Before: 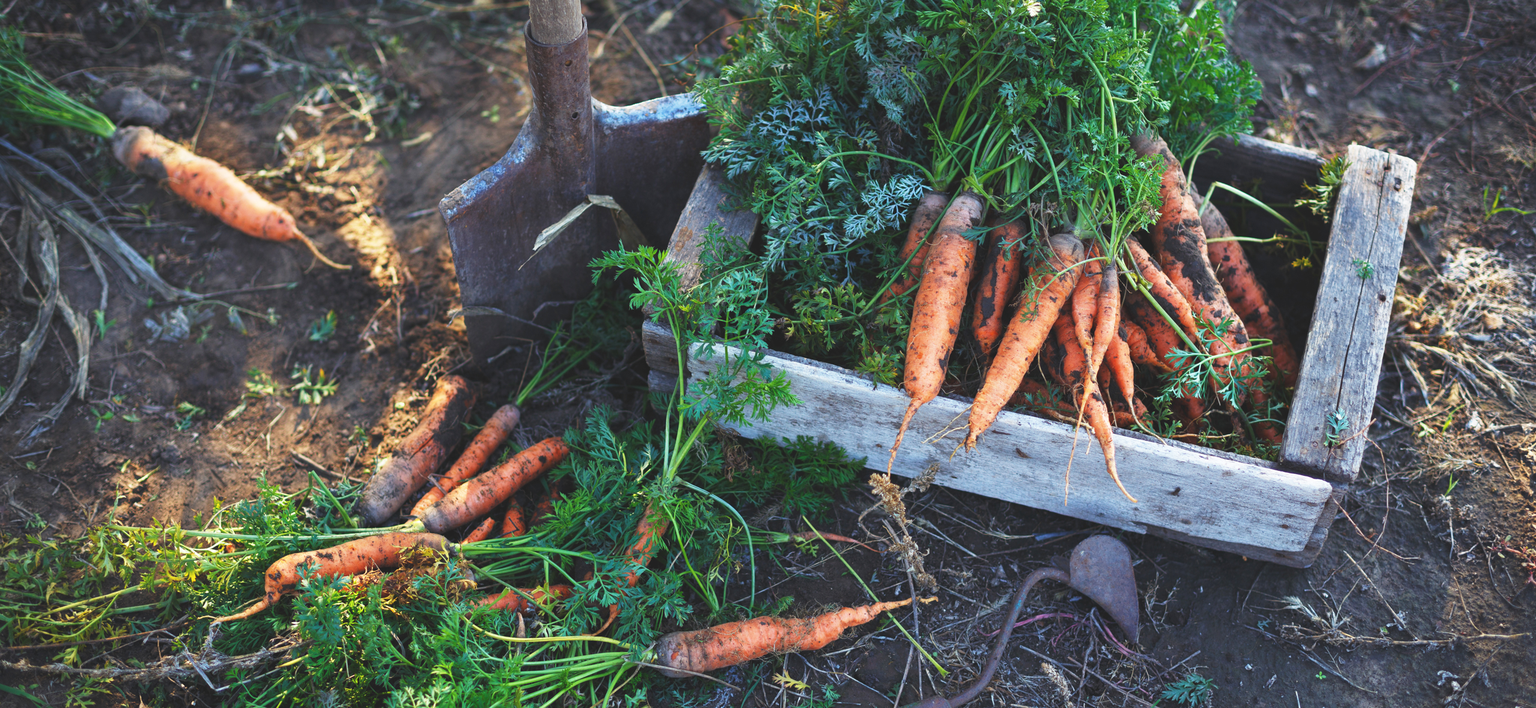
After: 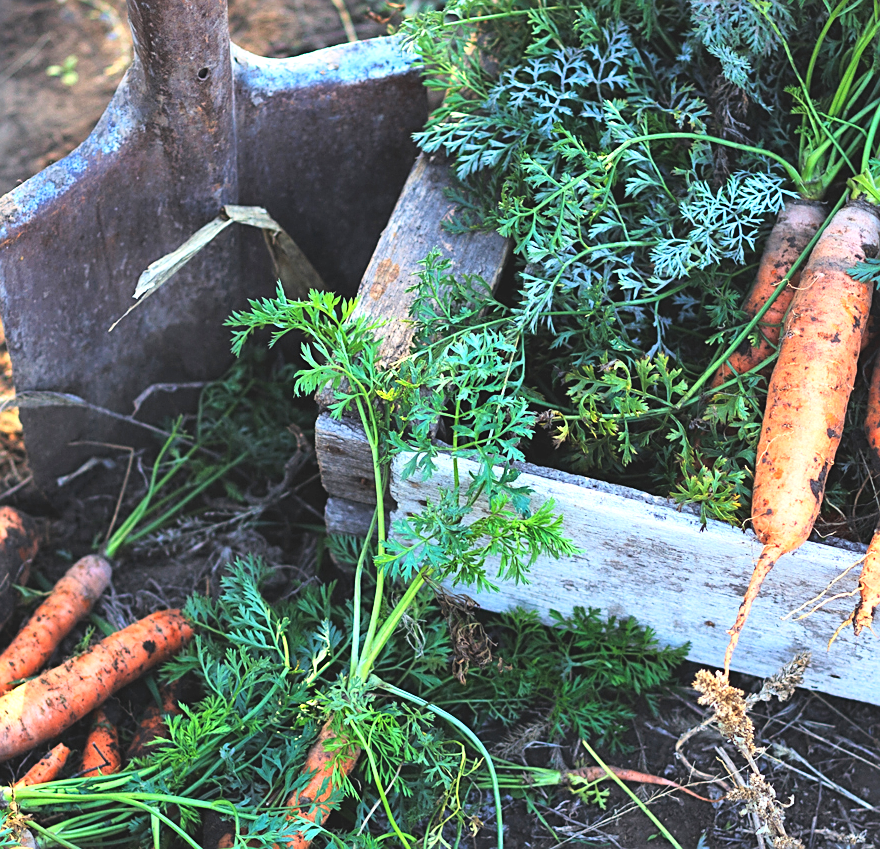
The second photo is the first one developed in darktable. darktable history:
tone curve: curves: ch0 [(0, 0.011) (0.053, 0.026) (0.174, 0.115) (0.398, 0.444) (0.673, 0.775) (0.829, 0.906) (0.991, 0.981)]; ch1 [(0, 0) (0.264, 0.22) (0.407, 0.373) (0.463, 0.457) (0.492, 0.501) (0.512, 0.513) (0.54, 0.543) (0.585, 0.617) (0.659, 0.686) (0.78, 0.8) (1, 1)]; ch2 [(0, 0) (0.438, 0.449) (0.473, 0.469) (0.503, 0.5) (0.523, 0.534) (0.562, 0.591) (0.612, 0.627) (0.701, 0.707) (1, 1)]
crop and rotate: left 29.506%, top 10.25%, right 36.086%, bottom 17.739%
sharpen: on, module defaults
shadows and highlights: white point adjustment 0.915, soften with gaussian
exposure: exposure 0.663 EV, compensate exposure bias true, compensate highlight preservation false
